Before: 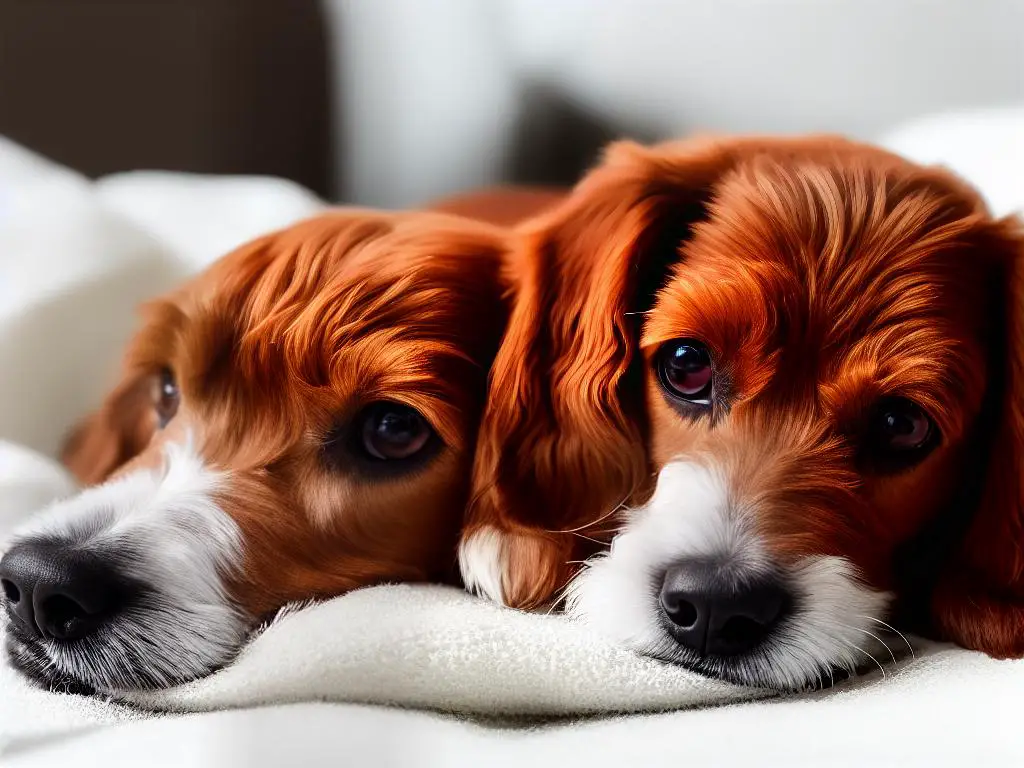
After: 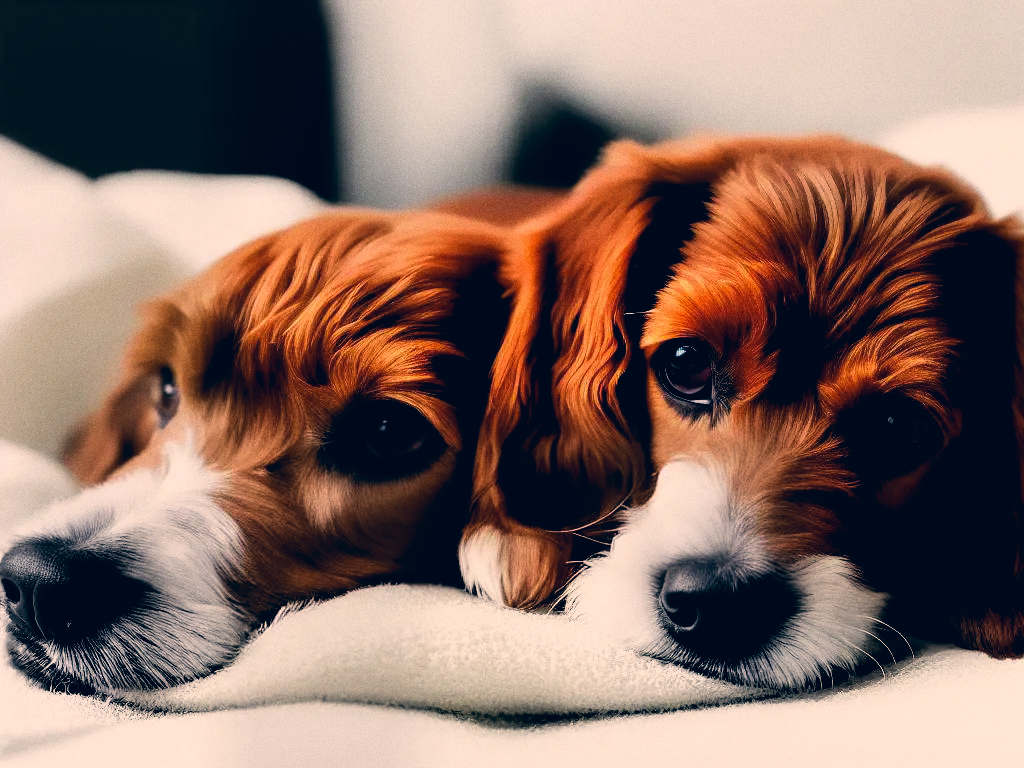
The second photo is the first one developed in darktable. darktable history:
color correction: highlights a* 10.32, highlights b* 14.66, shadows a* -9.59, shadows b* -15.02
filmic rgb: black relative exposure -5 EV, white relative exposure 3.2 EV, hardness 3.42, contrast 1.2, highlights saturation mix -50%
grain: coarseness 0.09 ISO
